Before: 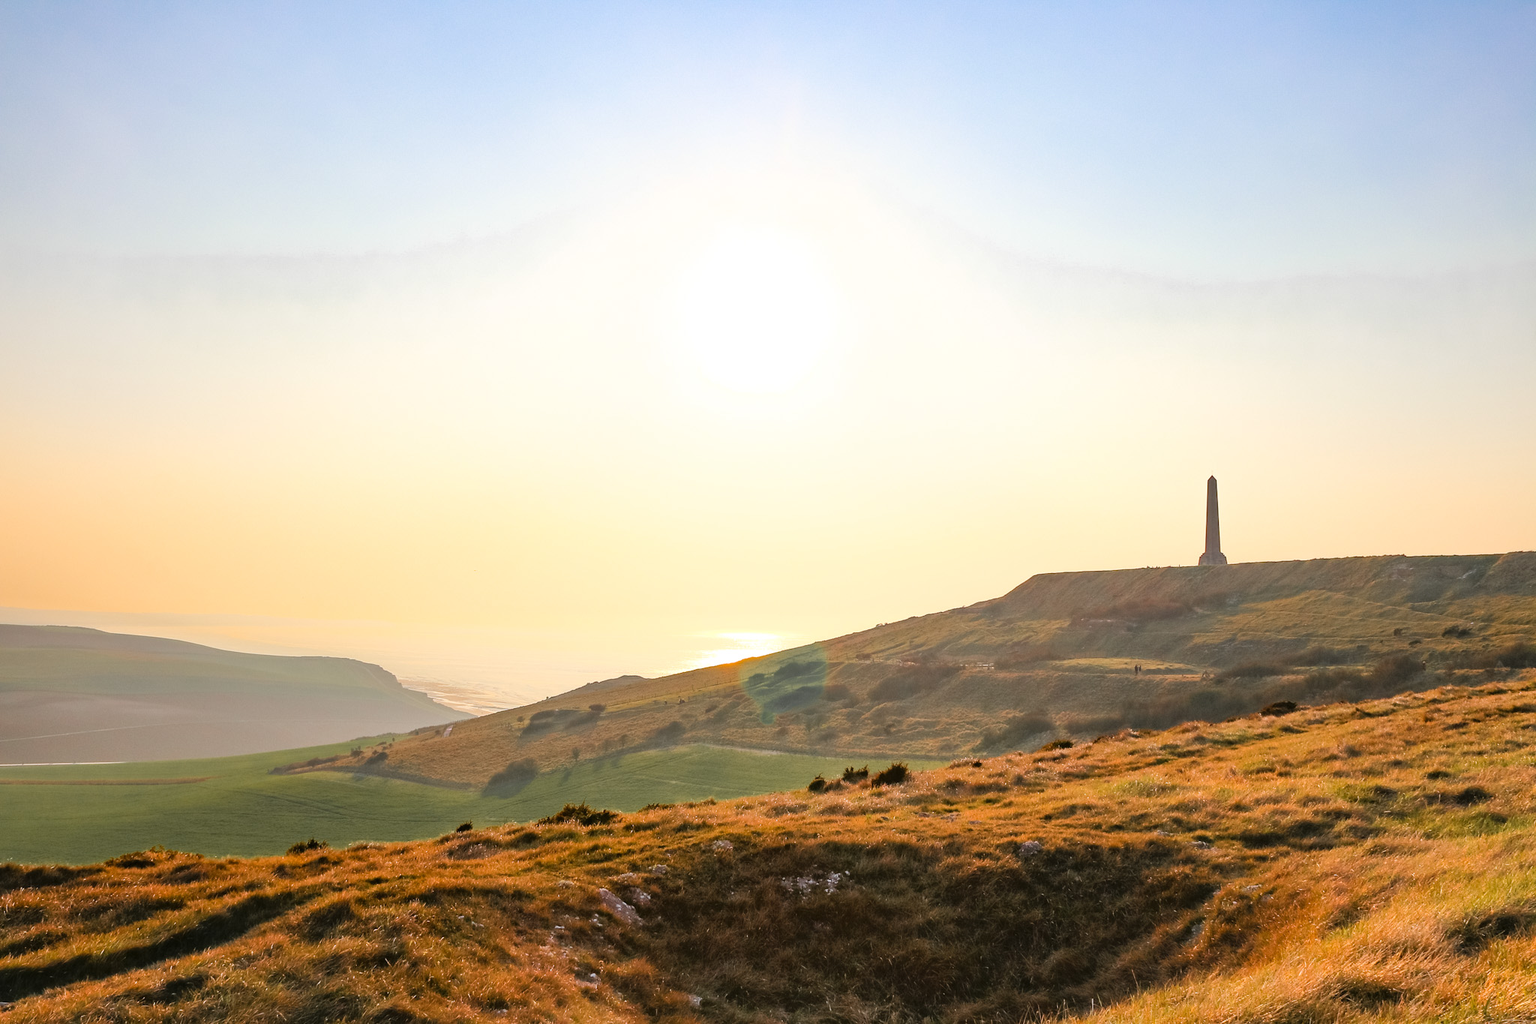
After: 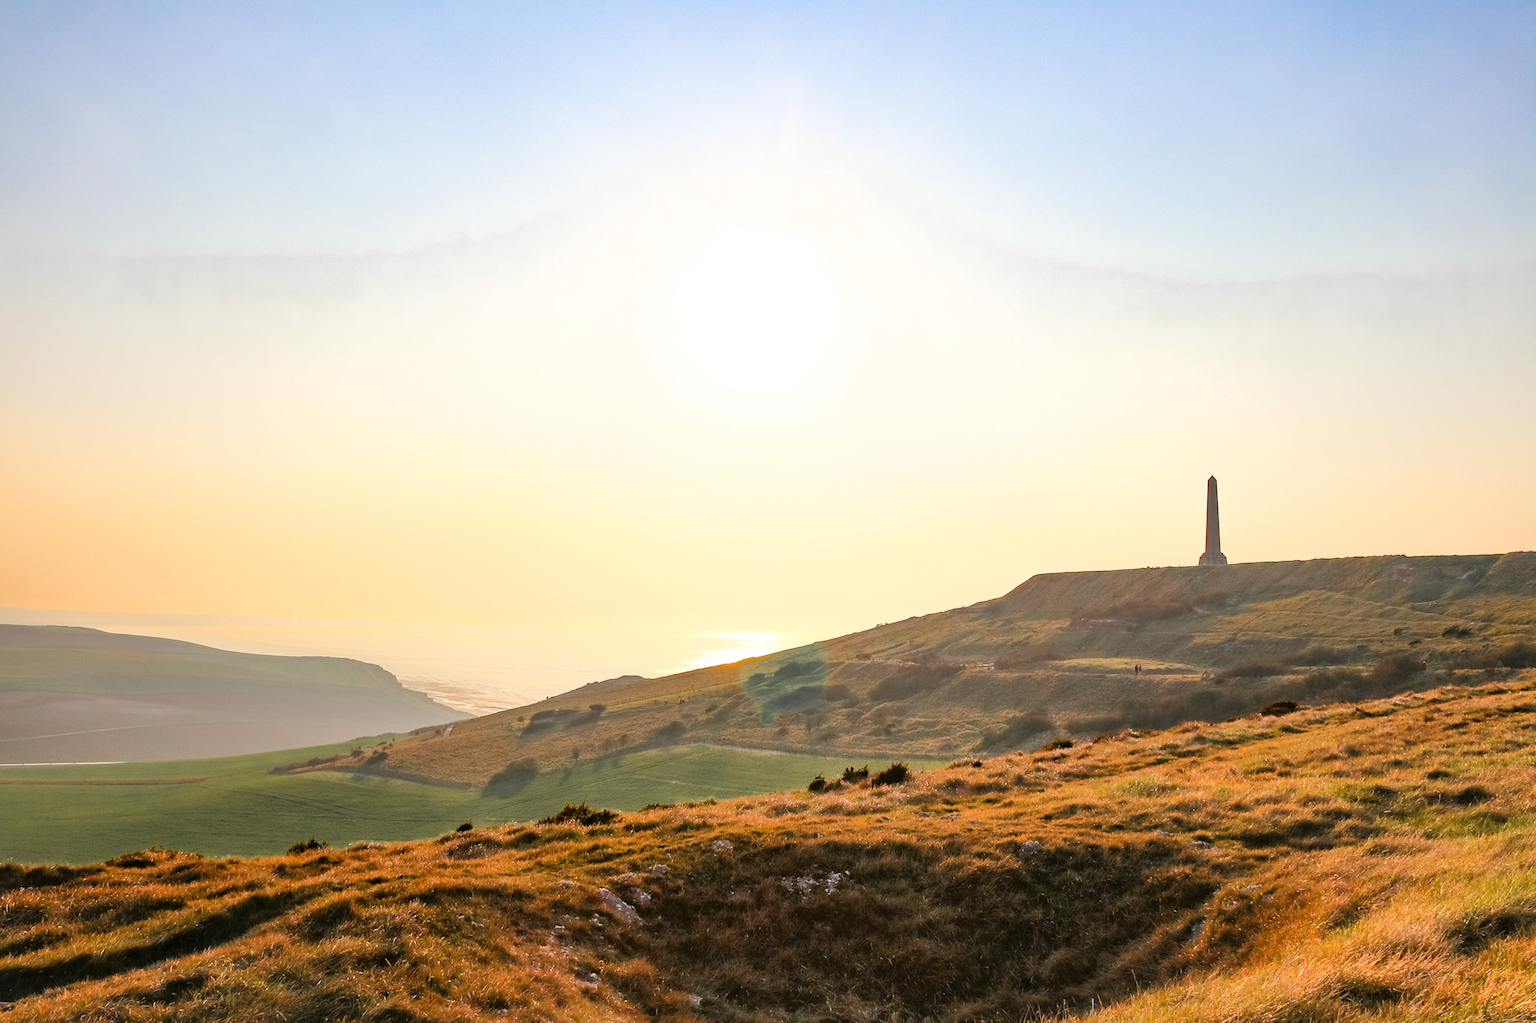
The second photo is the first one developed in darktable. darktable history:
local contrast: mode bilateral grid, contrast 19, coarseness 51, detail 119%, midtone range 0.2
